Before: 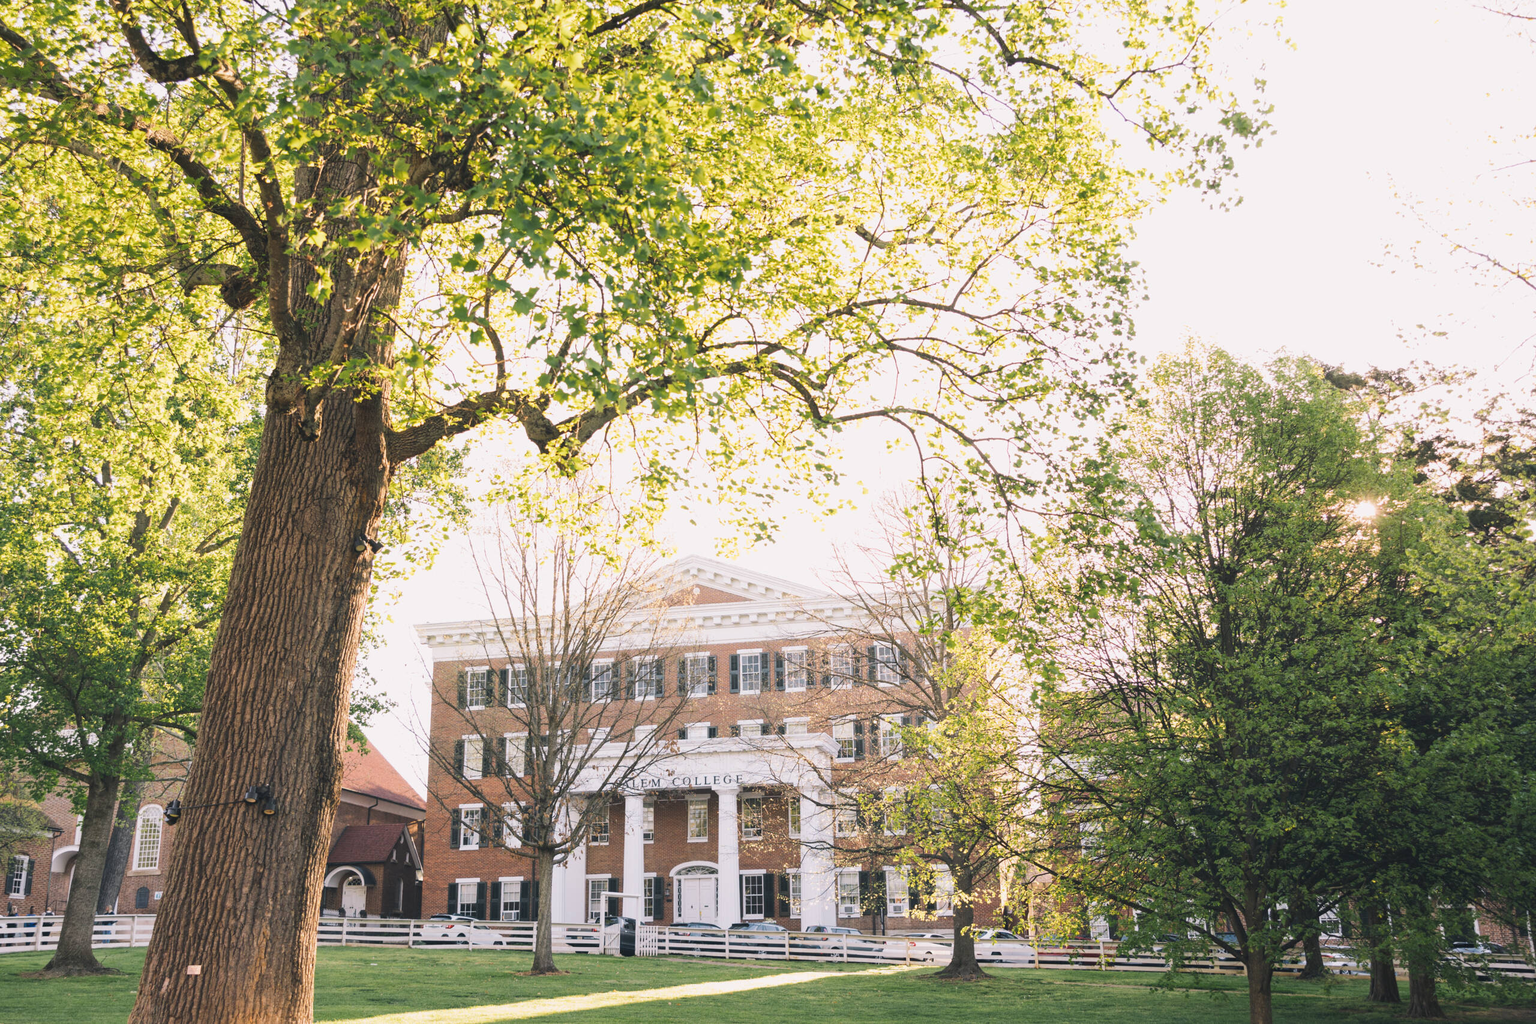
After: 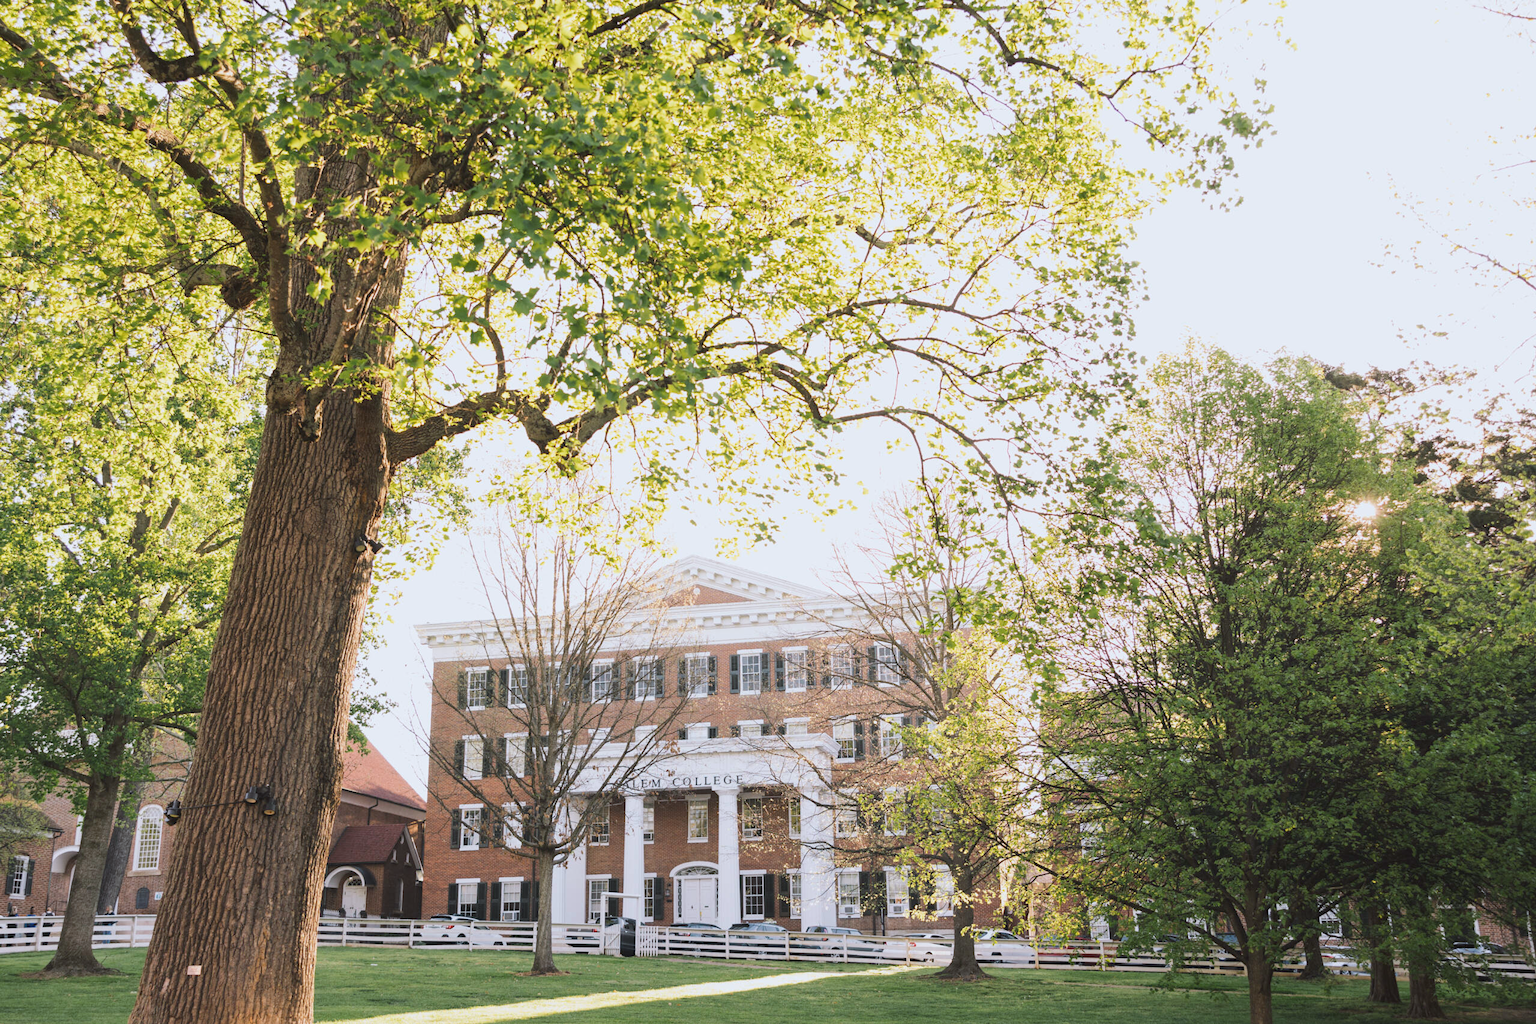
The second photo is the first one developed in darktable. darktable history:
color correction: highlights a* -3.28, highlights b* -6.24, shadows a* 3.1, shadows b* 5.19
exposure: black level correction 0.002, exposure -0.1 EV, compensate highlight preservation false
